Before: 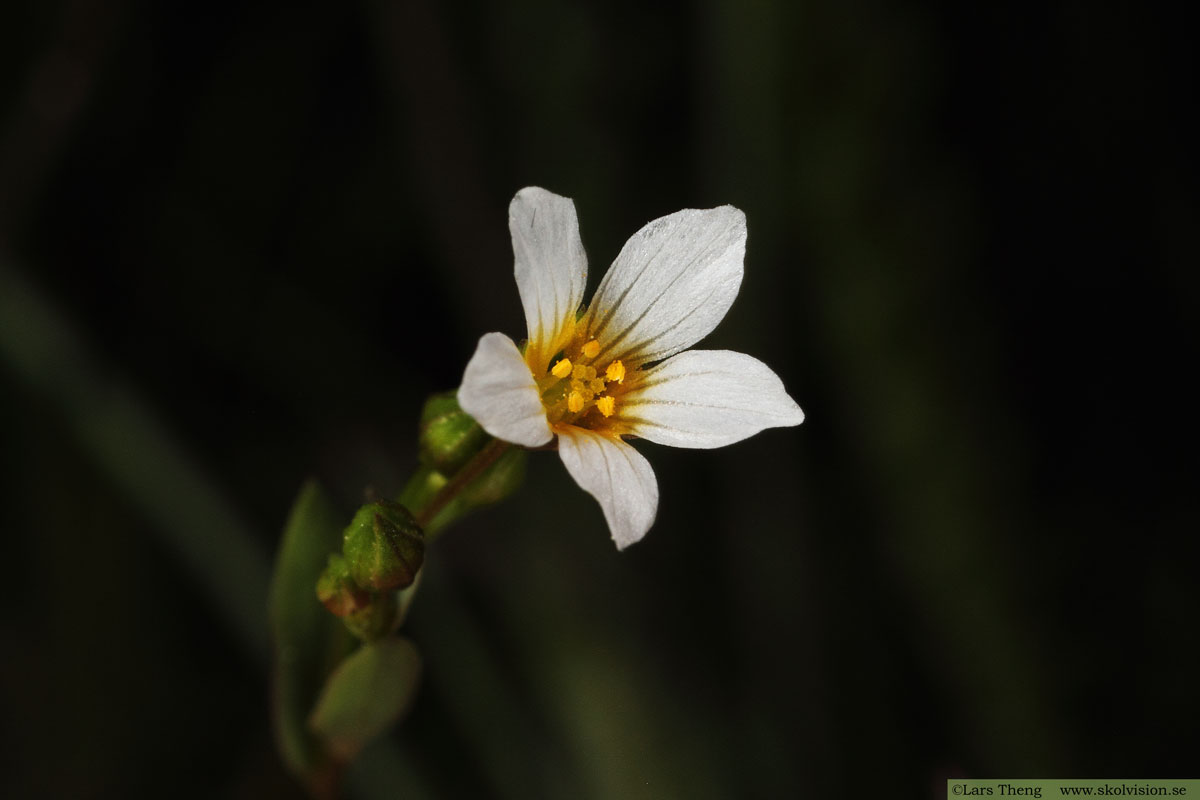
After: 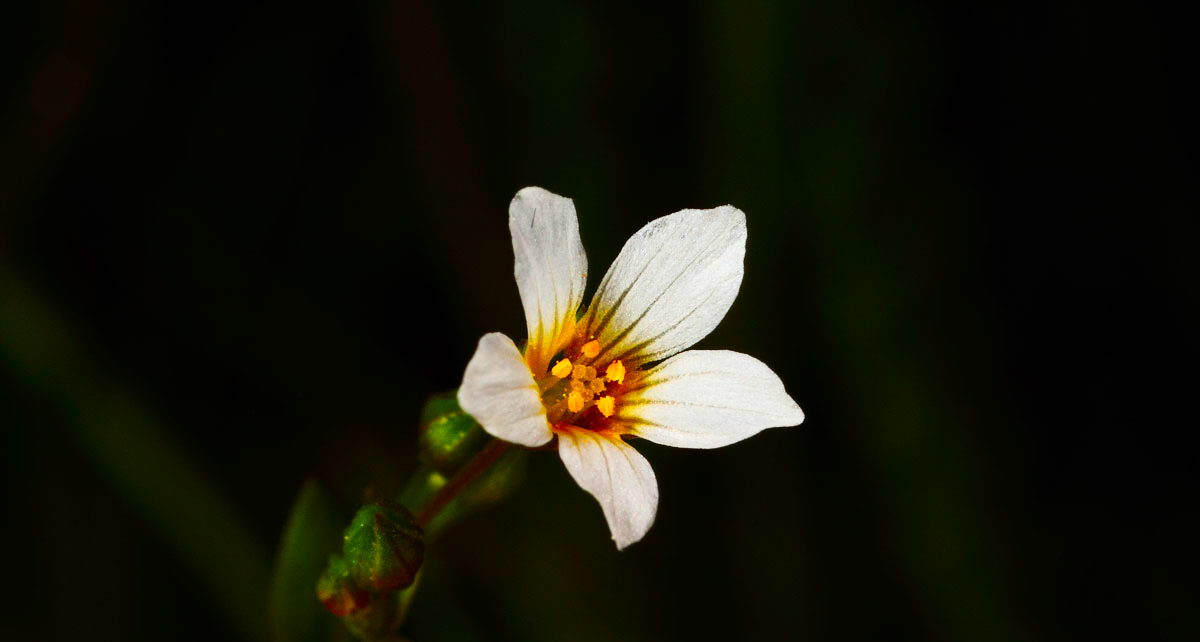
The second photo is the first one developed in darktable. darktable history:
contrast brightness saturation: contrast 0.26, brightness 0.02, saturation 0.87
crop: bottom 19.644%
